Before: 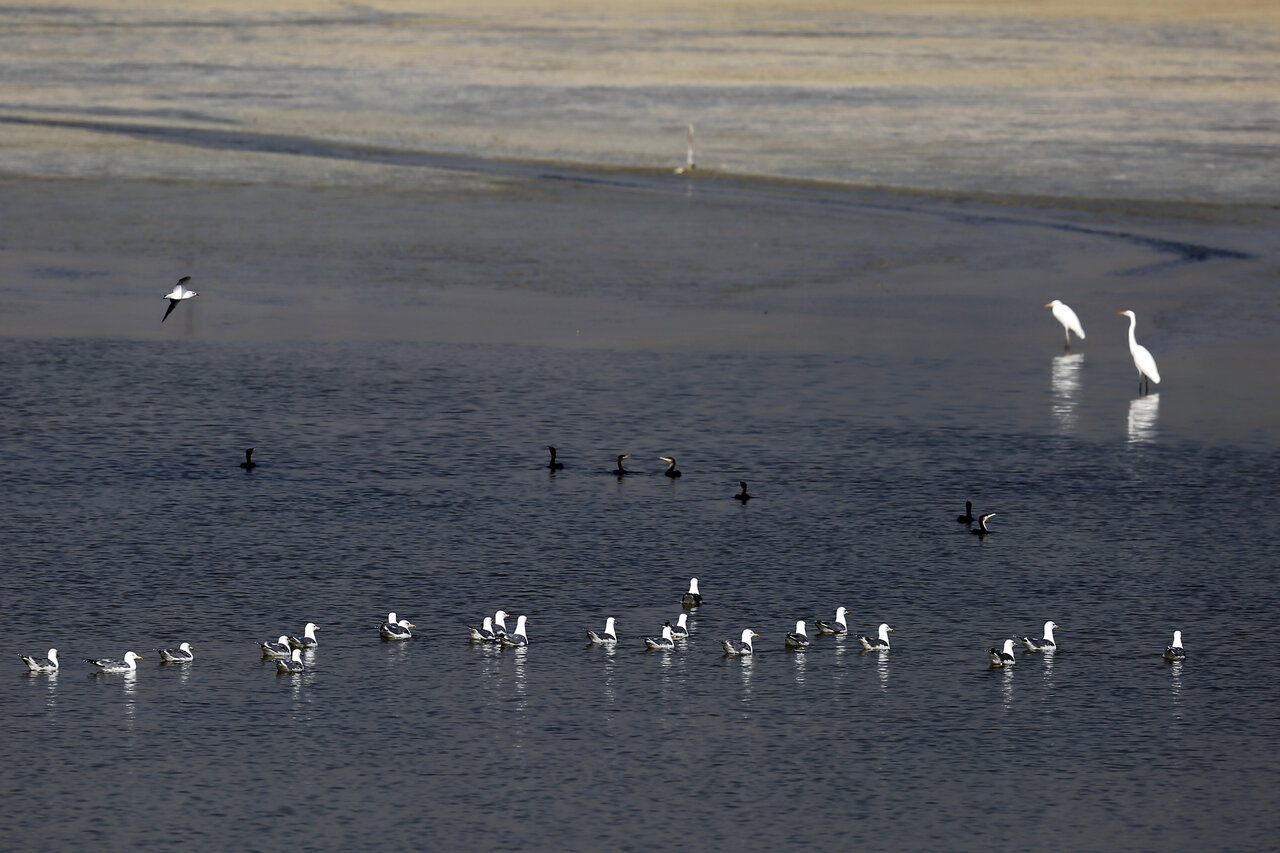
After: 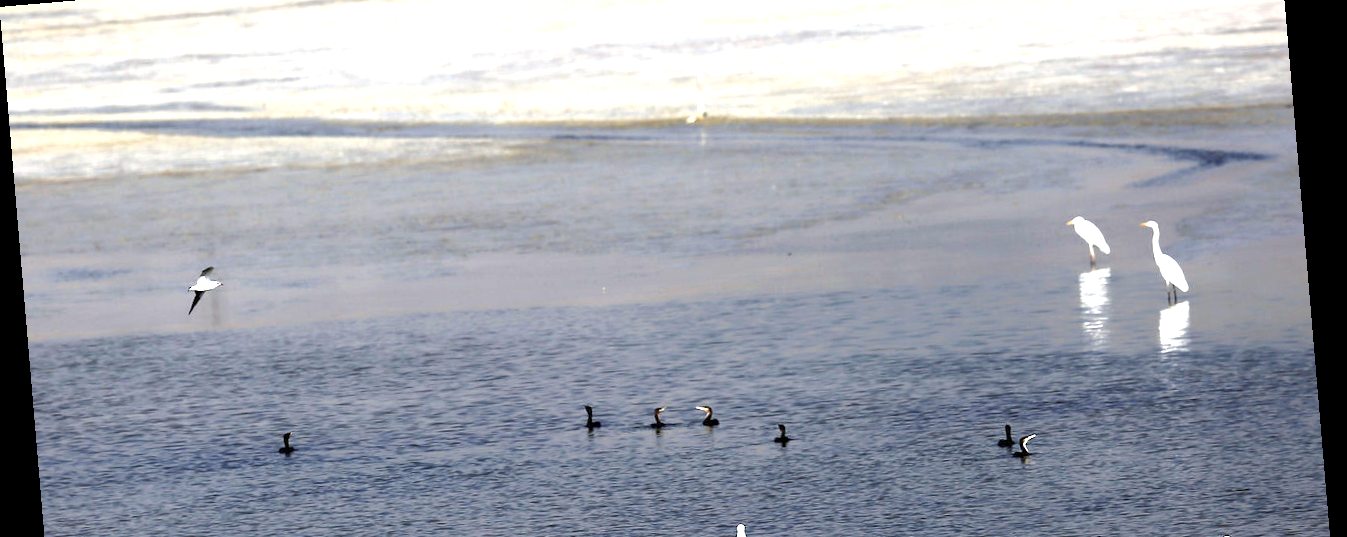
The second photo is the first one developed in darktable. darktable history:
crop and rotate: top 10.605%, bottom 33.274%
rotate and perspective: rotation -4.86°, automatic cropping off
exposure: exposure 2.003 EV, compensate highlight preservation false
